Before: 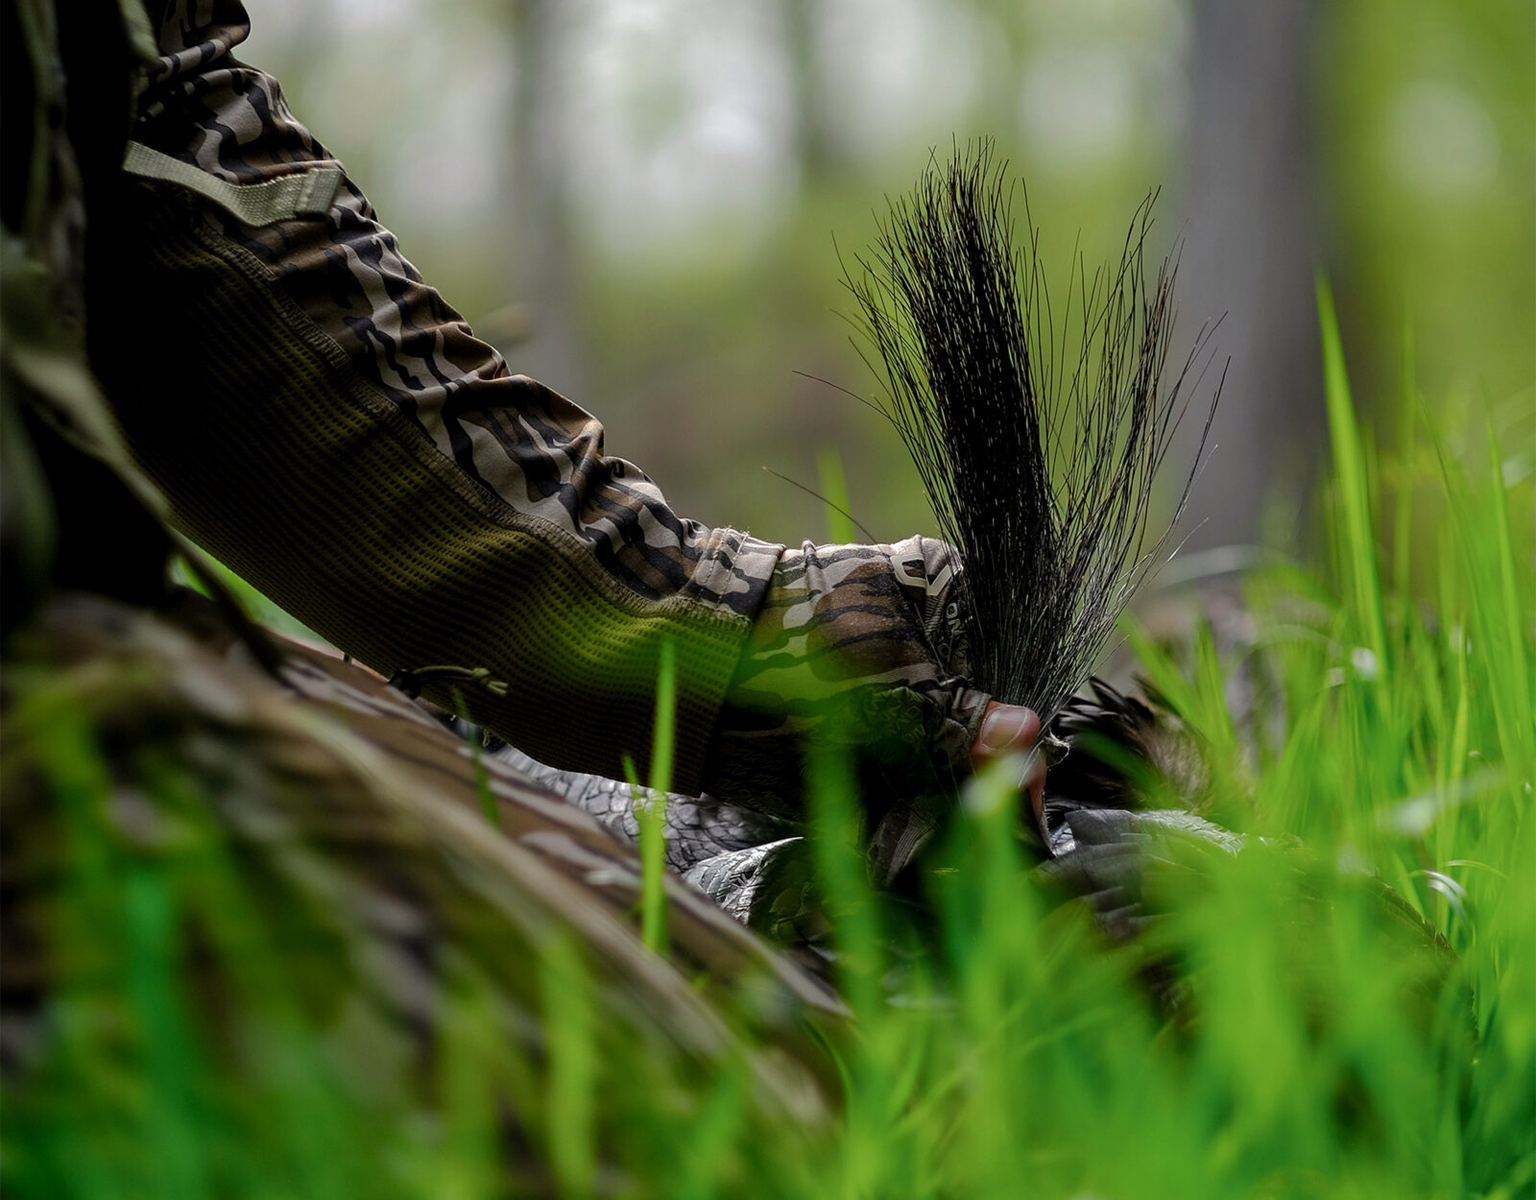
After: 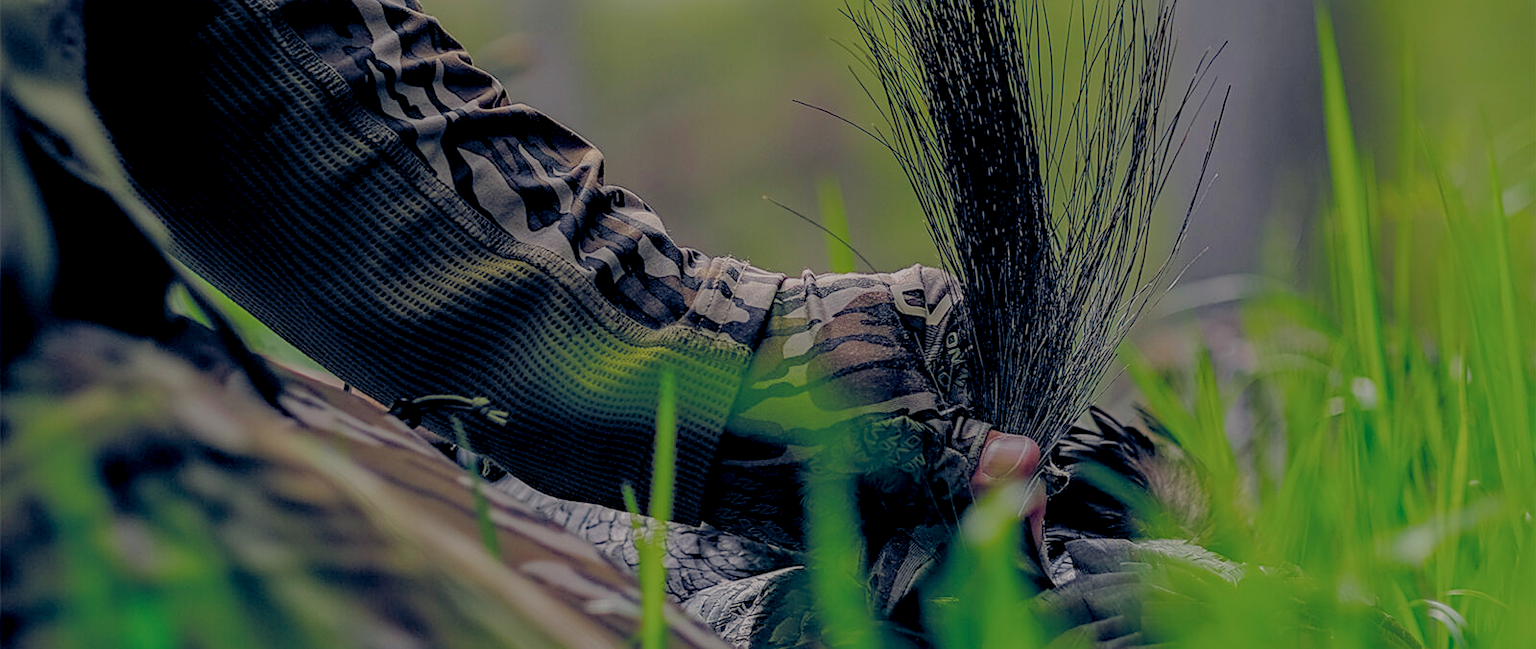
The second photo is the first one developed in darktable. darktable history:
filmic rgb: black relative exposure -15.89 EV, white relative exposure 7.94 EV, hardness 4.17, latitude 50.23%, contrast 0.517, iterations of high-quality reconstruction 0
sharpen: on, module defaults
crop and rotate: top 22.599%, bottom 23.231%
color balance rgb: highlights gain › chroma 1.648%, highlights gain › hue 55.99°, global offset › chroma 0.25%, global offset › hue 255.84°, perceptual saturation grading › global saturation 25.314%, global vibrance 12.05%
local contrast: highlights 3%, shadows 0%, detail 133%
haze removal: compatibility mode true, adaptive false
